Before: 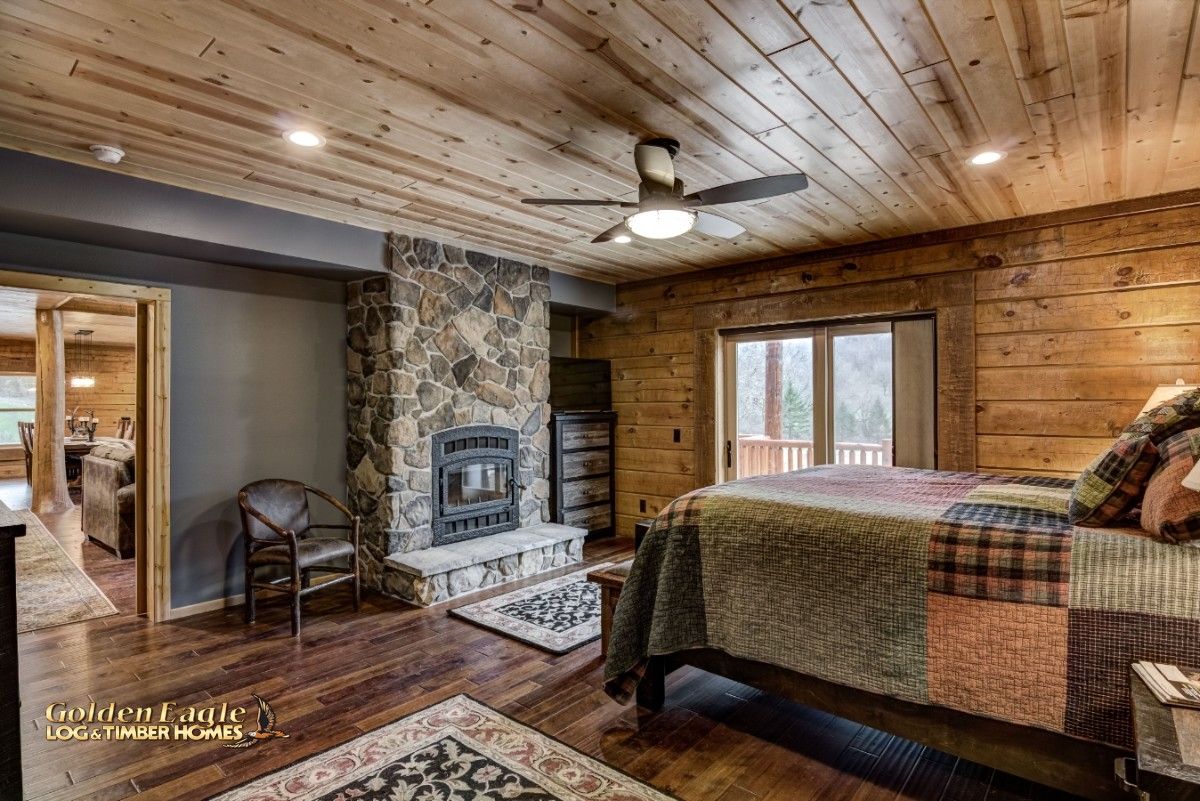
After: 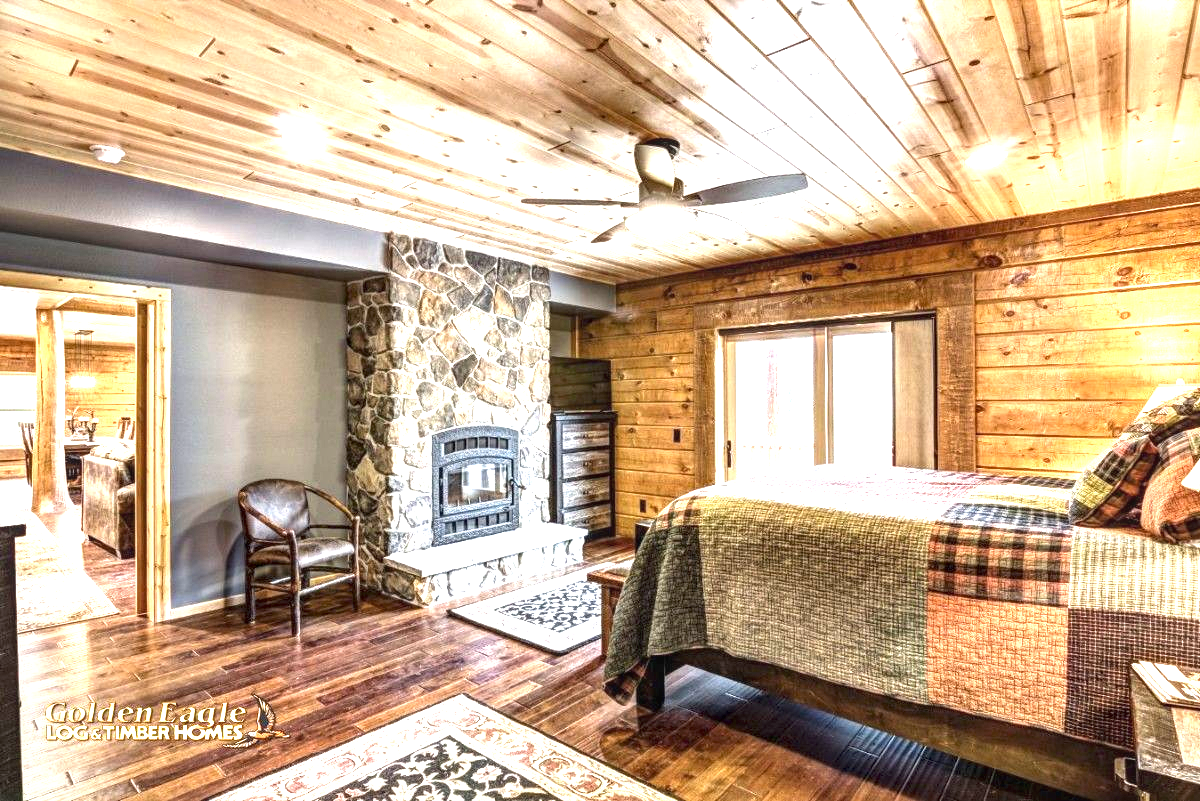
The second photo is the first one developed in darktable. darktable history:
exposure: black level correction 0, exposure 1.999 EV, compensate highlight preservation false
local contrast: on, module defaults
